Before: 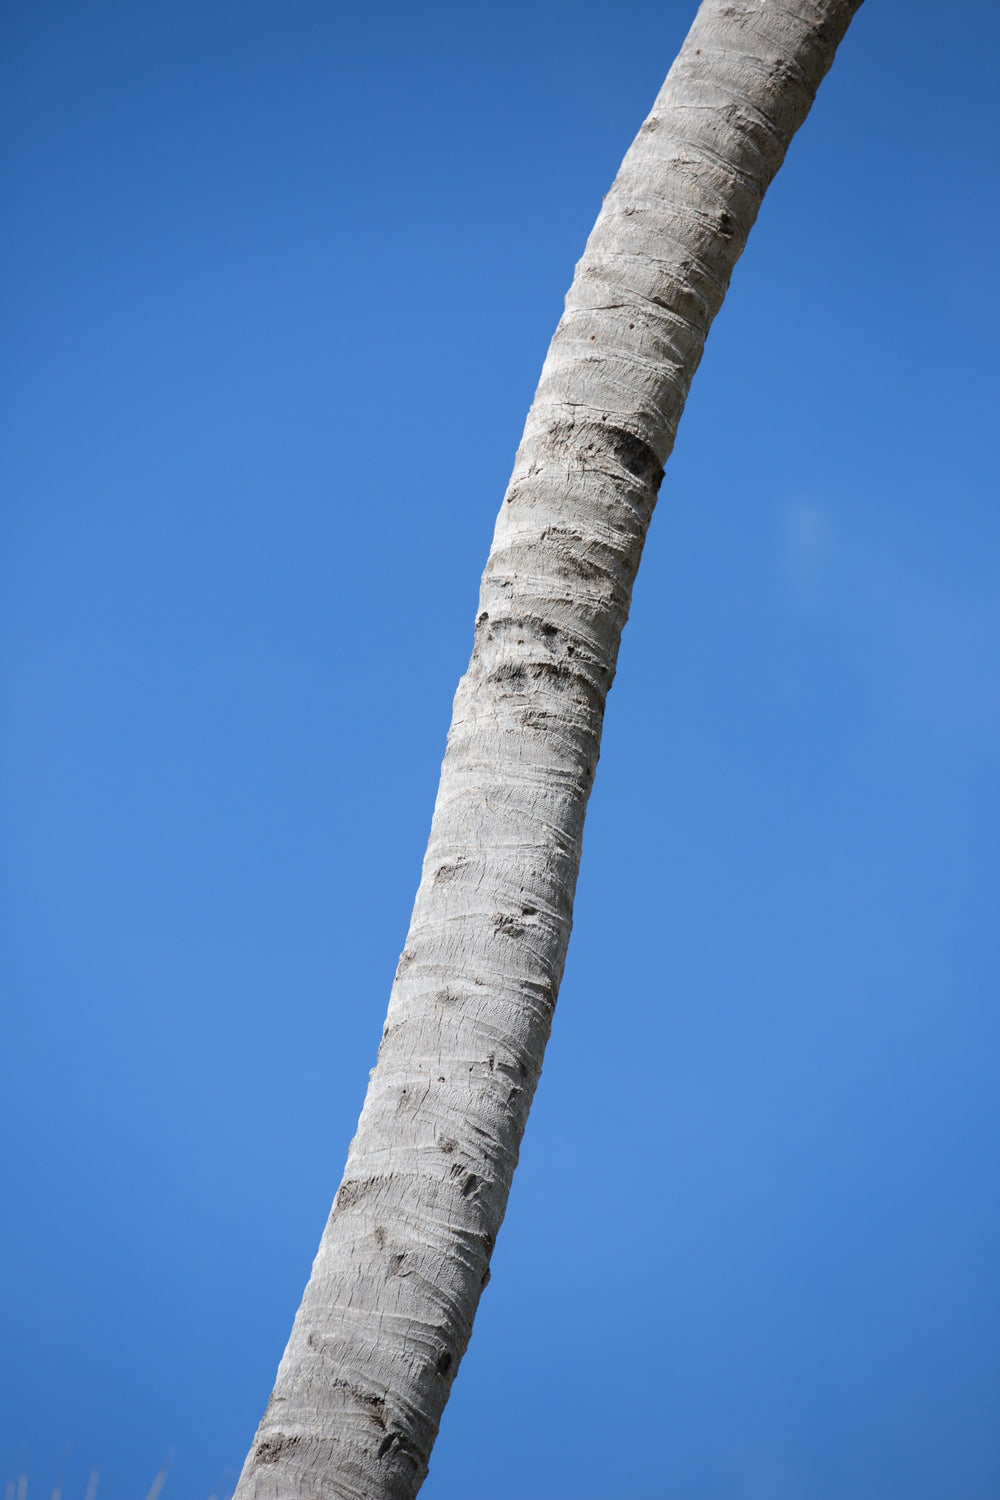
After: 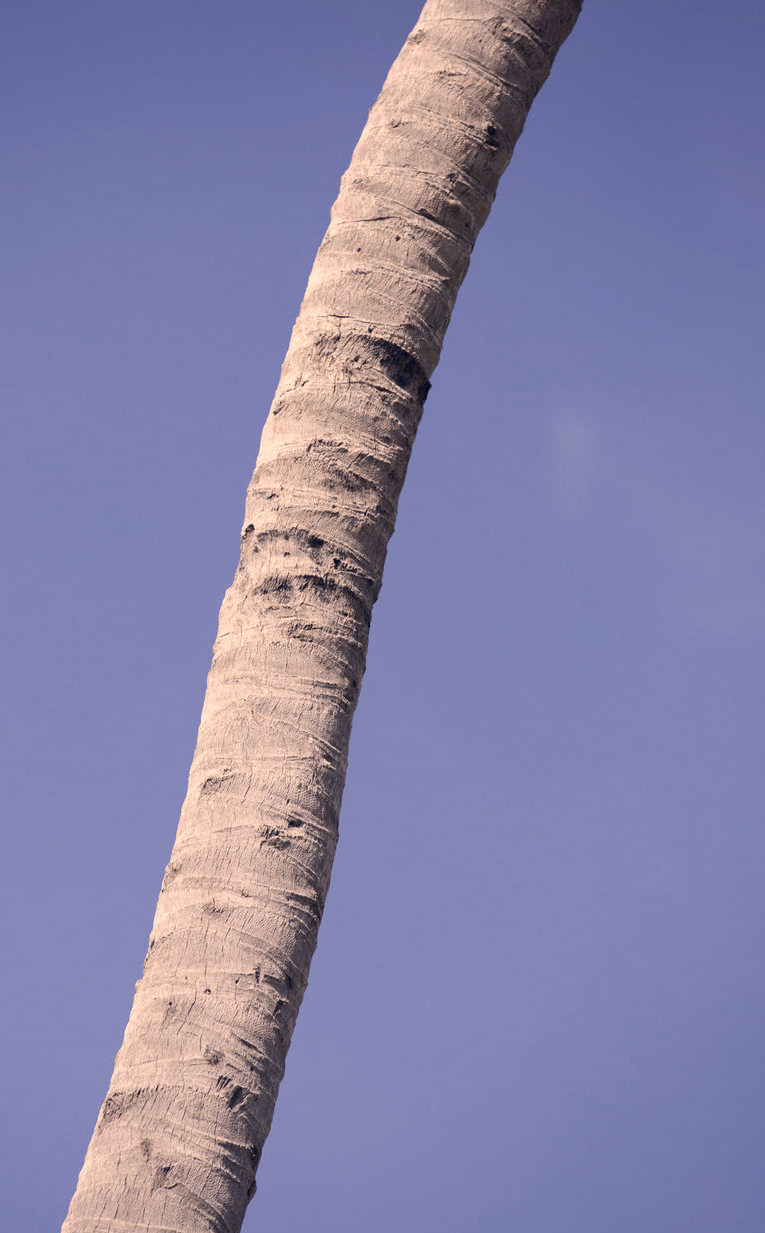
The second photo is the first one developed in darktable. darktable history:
crop: left 23.449%, top 5.913%, bottom 11.831%
color correction: highlights a* 19.73, highlights b* 27.88, shadows a* 3.42, shadows b* -17.63, saturation 0.737
